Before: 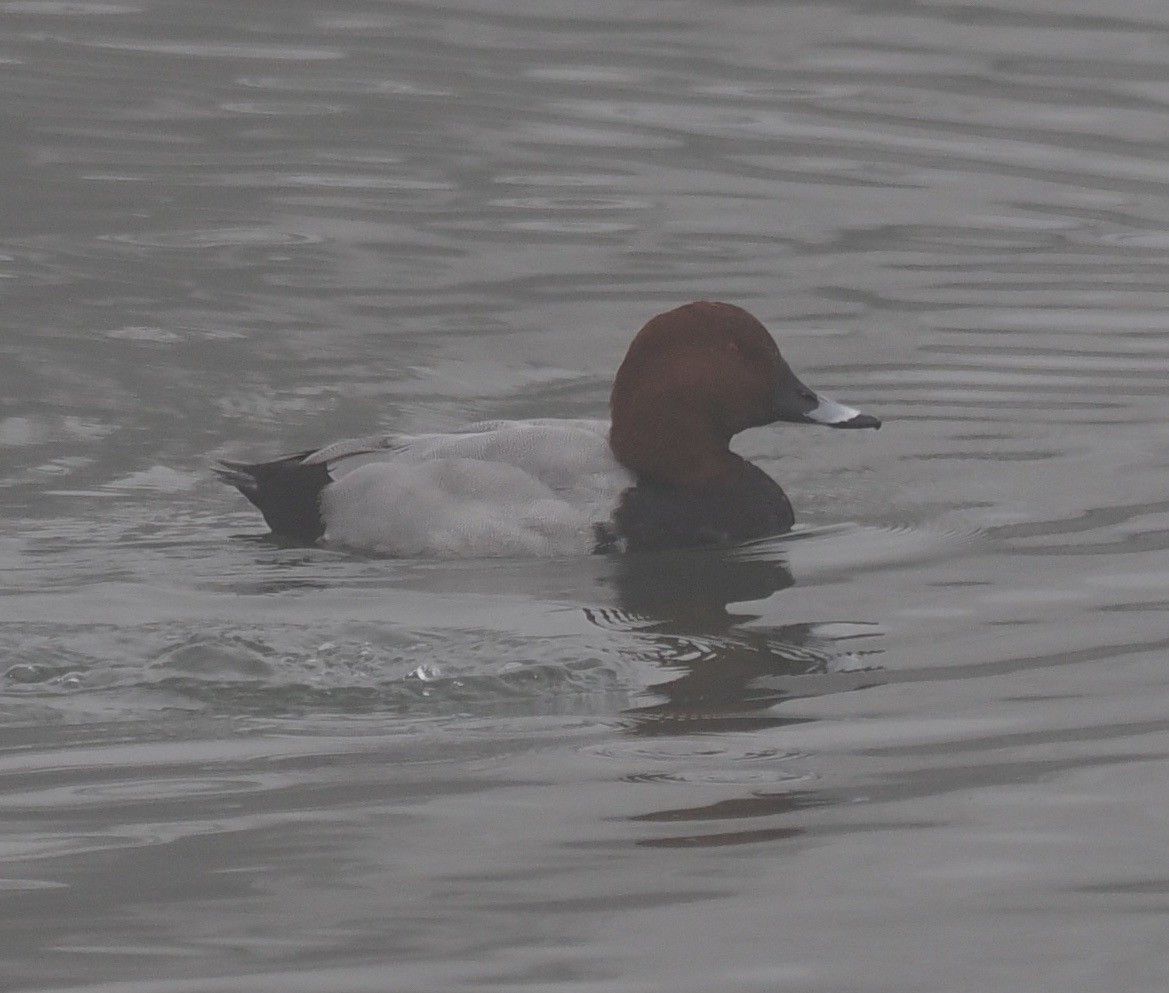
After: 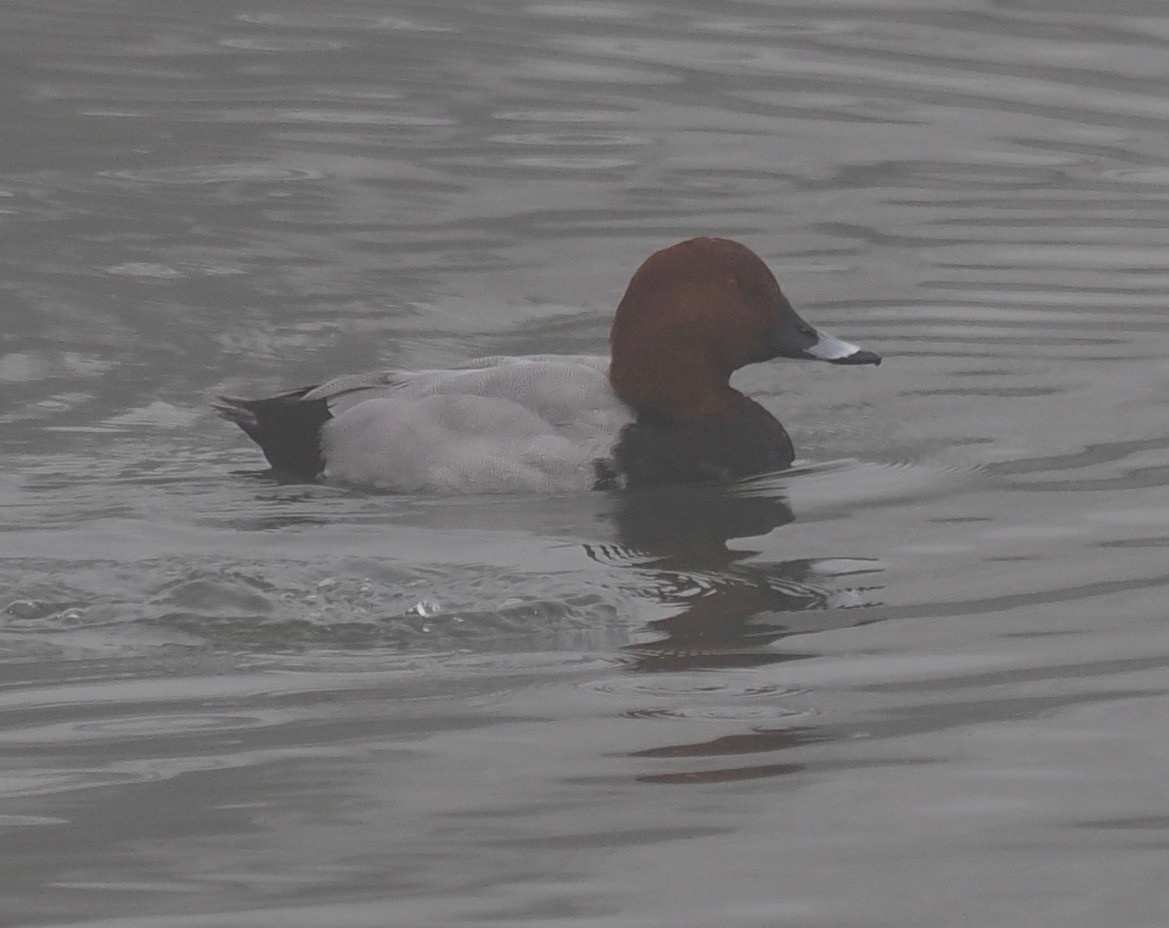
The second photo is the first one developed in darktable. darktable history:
crop and rotate: top 6.462%
